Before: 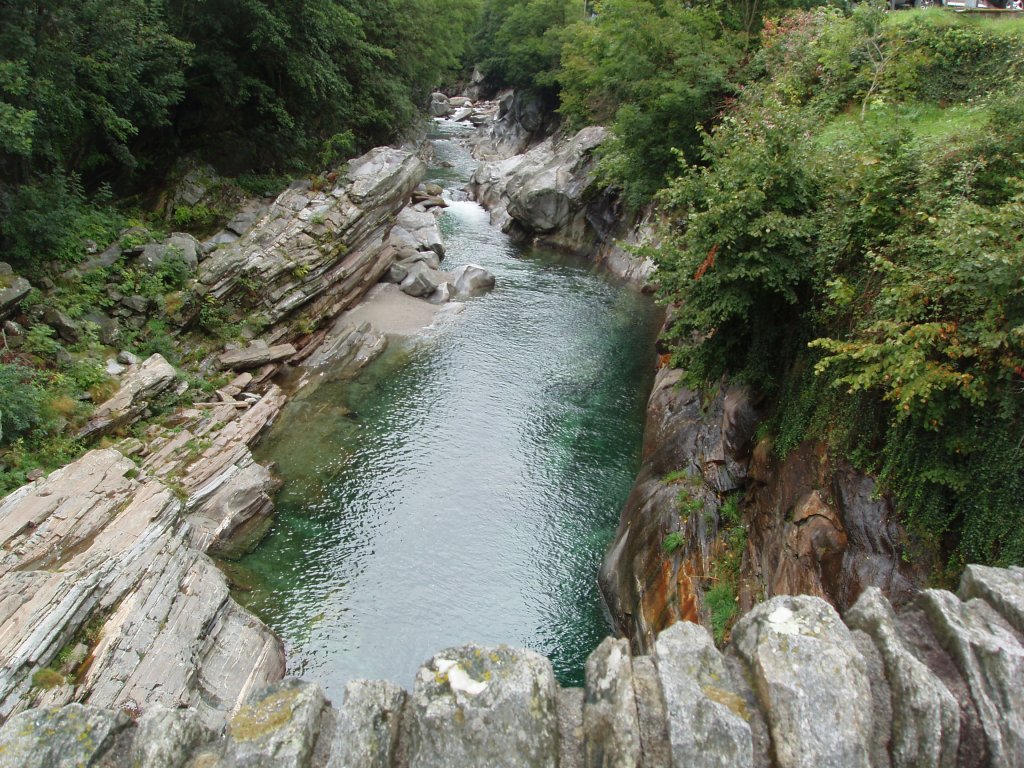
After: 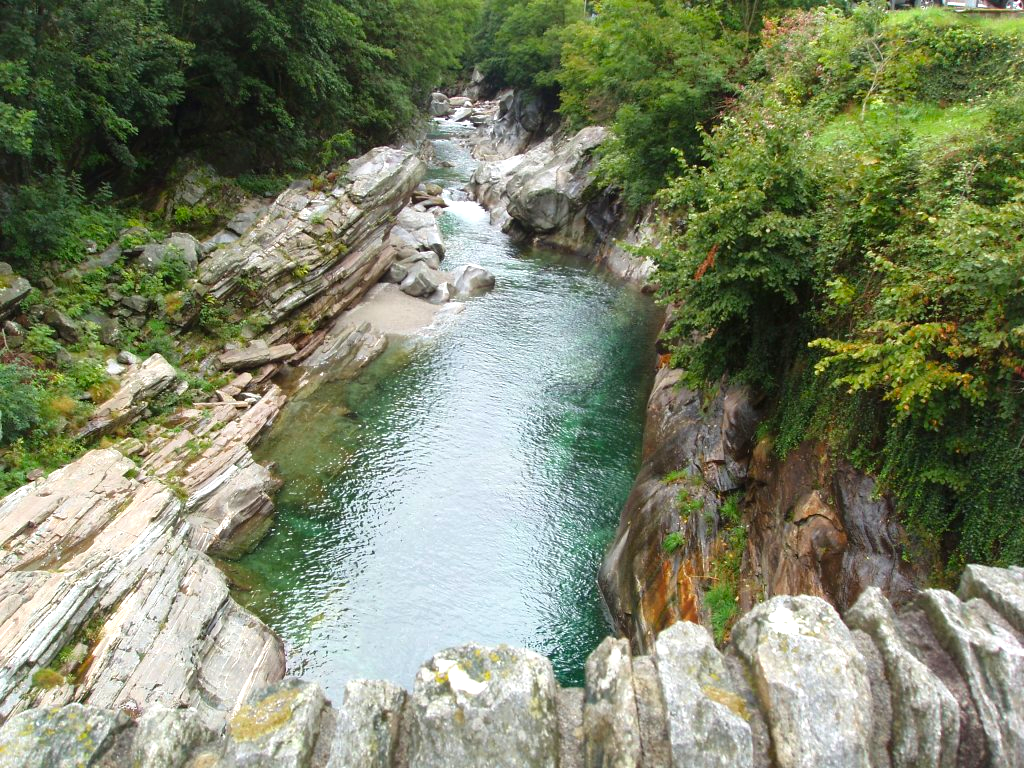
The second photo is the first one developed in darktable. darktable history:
color balance rgb: linear chroma grading › global chroma 15.551%, perceptual saturation grading › global saturation 0.415%, global vibrance 11.145%
color zones: curves: ch1 [(0.077, 0.436) (0.25, 0.5) (0.75, 0.5)]
exposure: exposure 0.562 EV, compensate exposure bias true, compensate highlight preservation false
